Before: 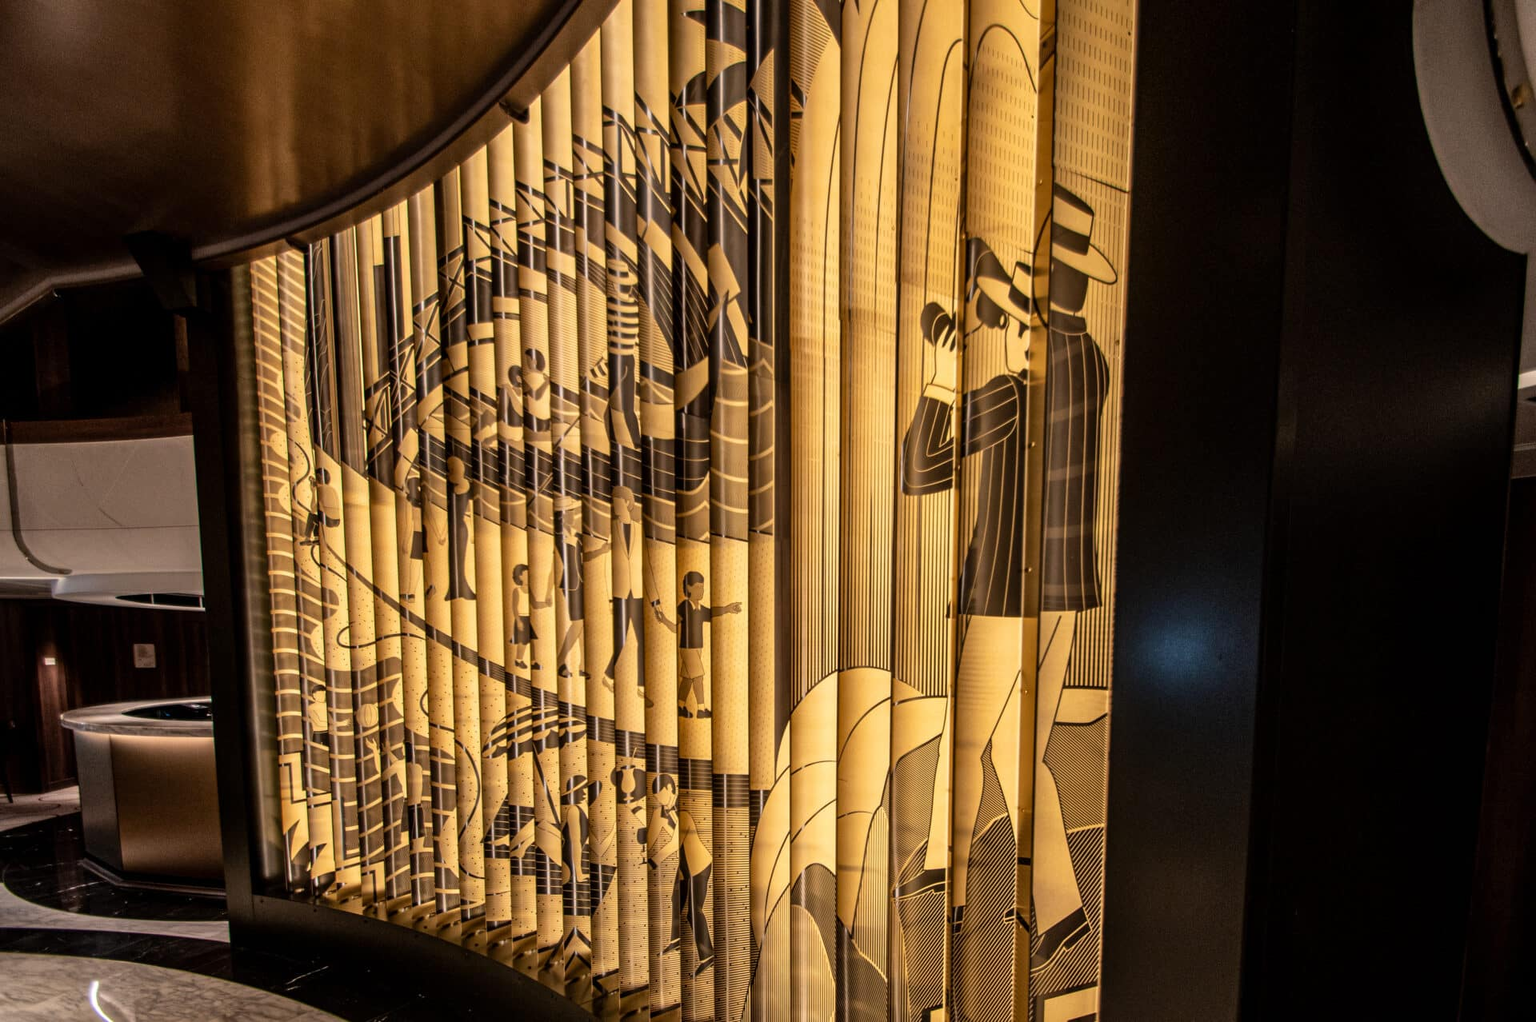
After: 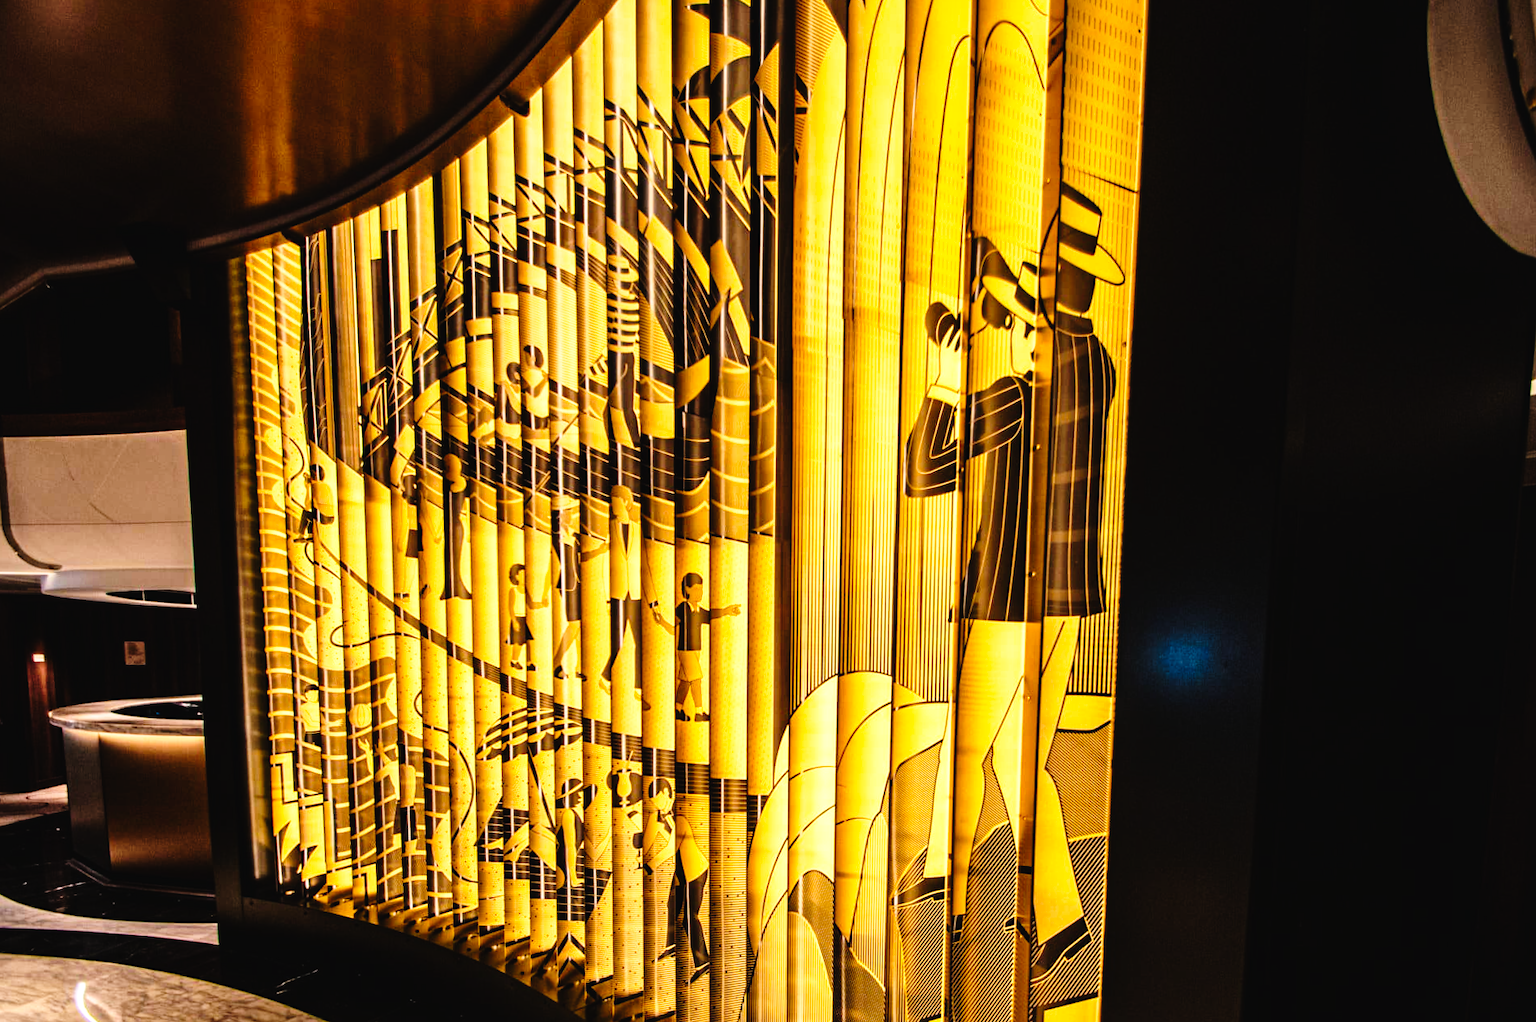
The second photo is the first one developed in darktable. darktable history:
color balance rgb: highlights gain › chroma 1.095%, highlights gain › hue 60.01°, perceptual saturation grading › global saturation 19.534%, global vibrance 20%
tone curve: curves: ch0 [(0, 0.023) (0.132, 0.075) (0.251, 0.186) (0.441, 0.476) (0.662, 0.757) (0.849, 0.927) (1, 0.99)]; ch1 [(0, 0) (0.447, 0.411) (0.483, 0.469) (0.498, 0.496) (0.518, 0.514) (0.561, 0.59) (0.606, 0.659) (0.657, 0.725) (0.869, 0.916) (1, 1)]; ch2 [(0, 0) (0.307, 0.315) (0.425, 0.438) (0.483, 0.477) (0.503, 0.503) (0.526, 0.553) (0.552, 0.601) (0.615, 0.669) (0.703, 0.797) (0.985, 0.966)], preserve colors none
tone equalizer: -8 EV -0.735 EV, -7 EV -0.717 EV, -6 EV -0.606 EV, -5 EV -0.362 EV, -3 EV 0.378 EV, -2 EV 0.6 EV, -1 EV 0.684 EV, +0 EV 0.75 EV
crop and rotate: angle -0.525°
